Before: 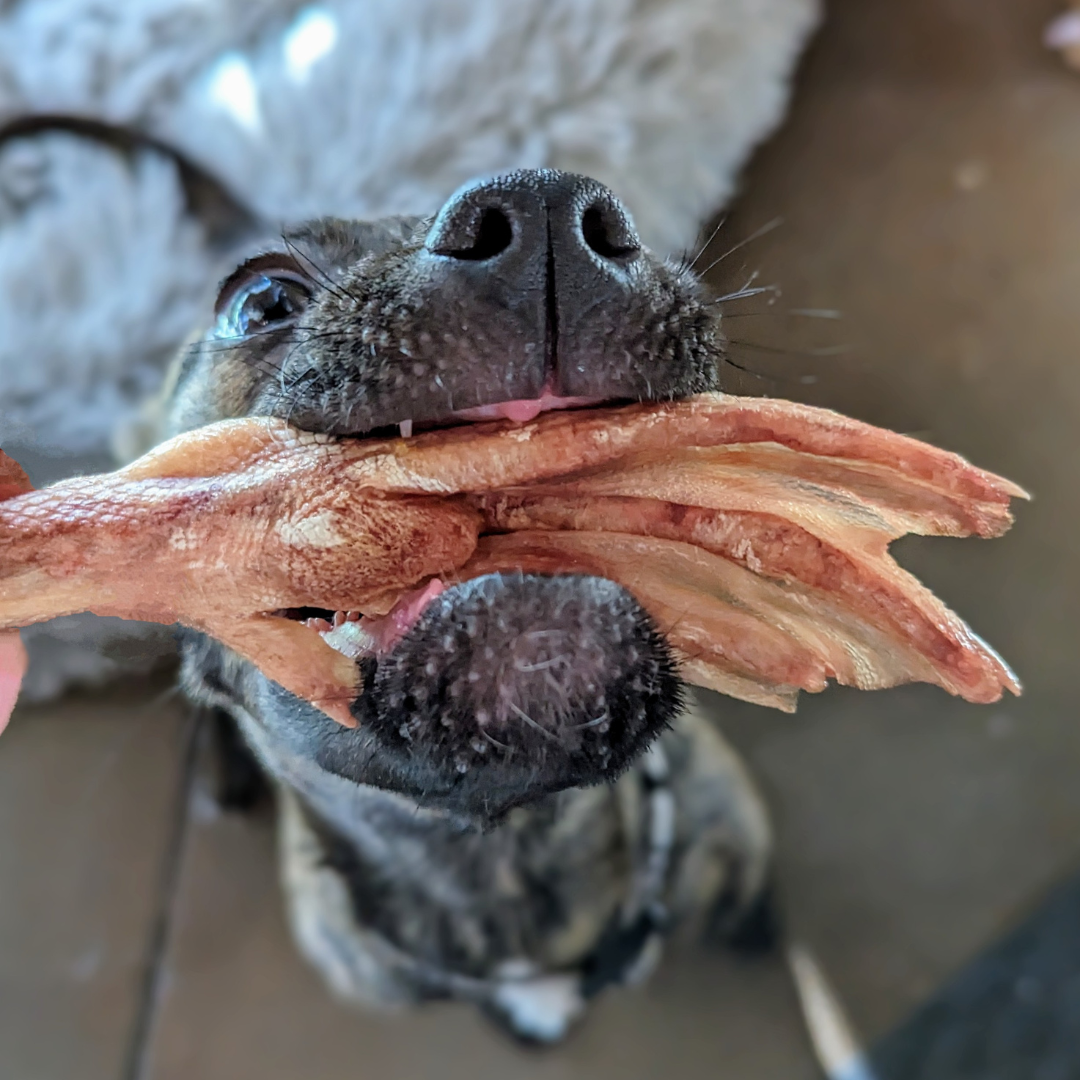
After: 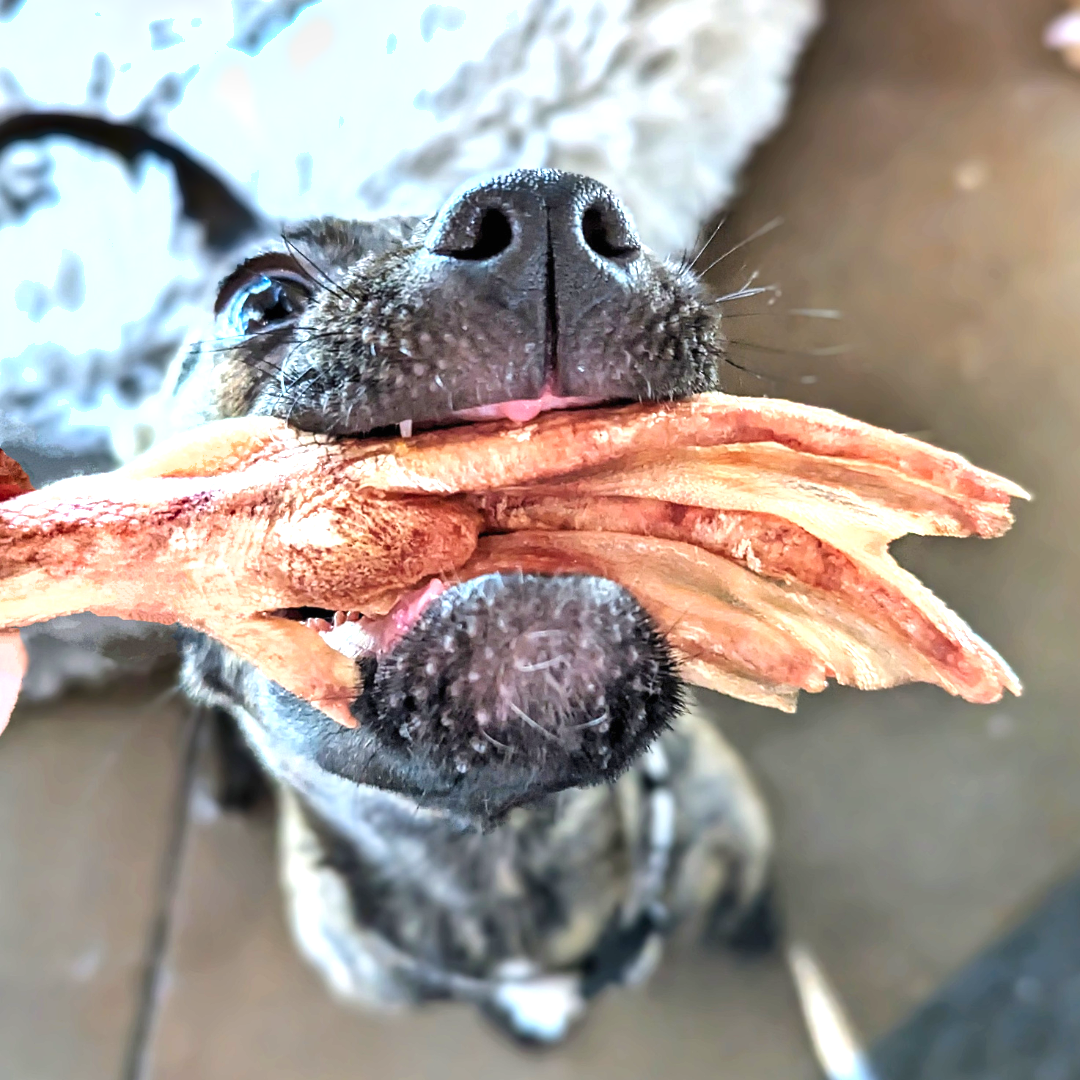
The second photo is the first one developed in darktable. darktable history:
exposure: black level correction 0, exposure 1.442 EV, compensate highlight preservation false
shadows and highlights: soften with gaussian
